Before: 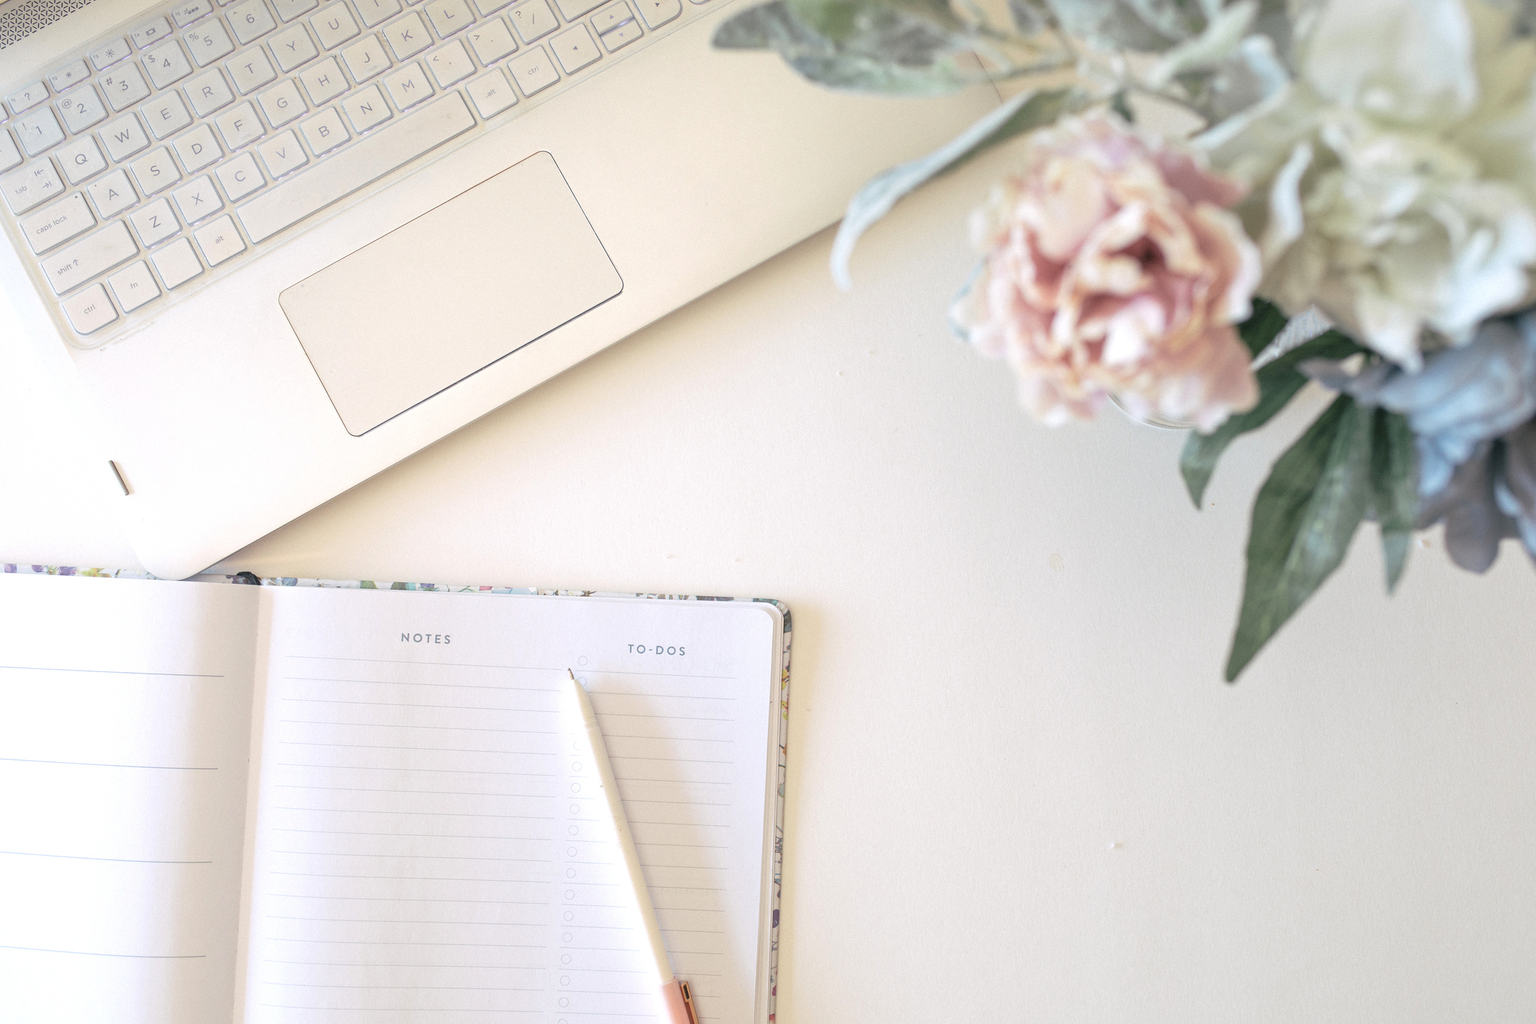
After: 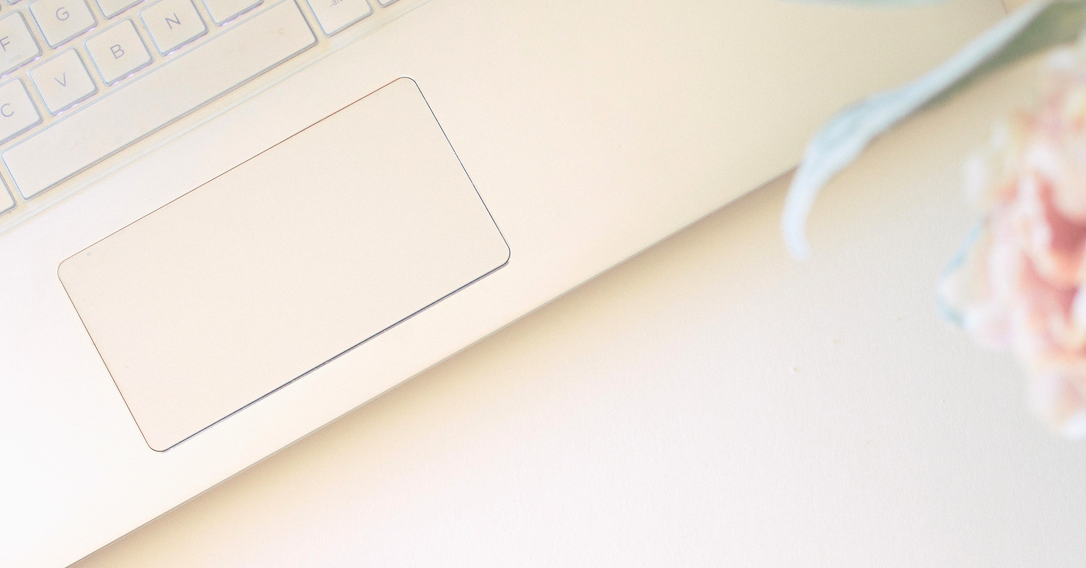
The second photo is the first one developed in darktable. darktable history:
local contrast: detail 70%
crop: left 15.306%, top 9.065%, right 30.789%, bottom 48.638%
contrast brightness saturation: contrast 0.1, brightness 0.03, saturation 0.09
exposure: compensate highlight preservation false
